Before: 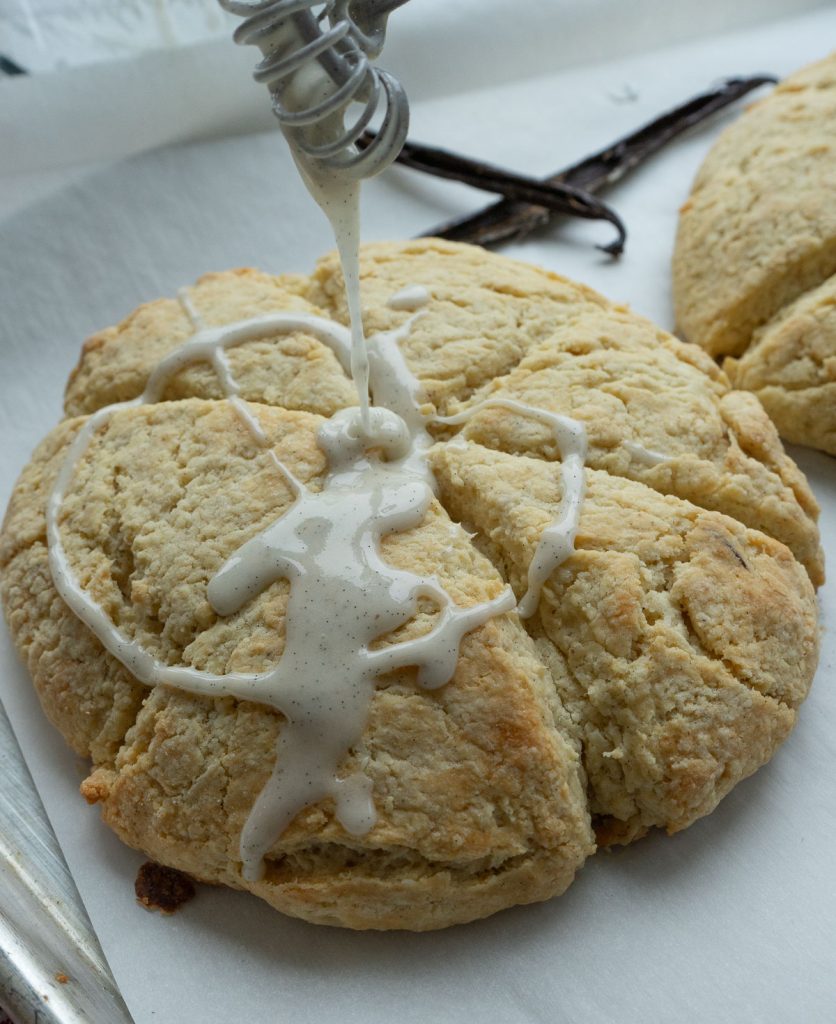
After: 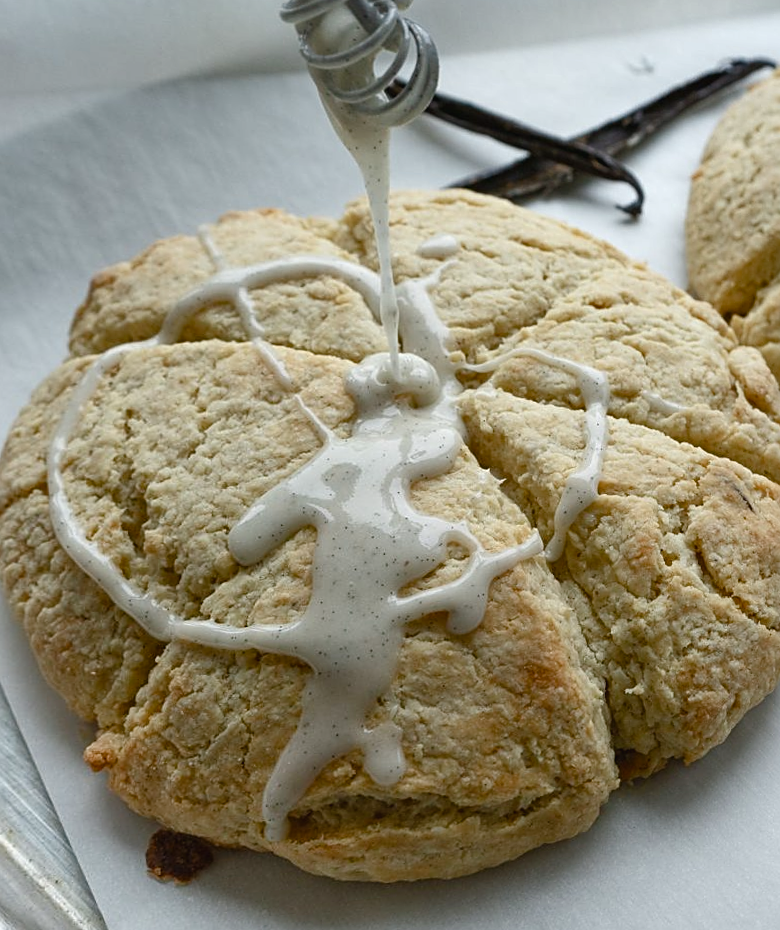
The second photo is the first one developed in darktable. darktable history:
crop and rotate: right 5.167%
color balance rgb: shadows lift › luminance -10%, shadows lift › chroma 1%, shadows lift › hue 113°, power › luminance -15%, highlights gain › chroma 0.2%, highlights gain › hue 333°, global offset › luminance 0.5%, perceptual saturation grading › global saturation 20%, perceptual saturation grading › highlights -50%, perceptual saturation grading › shadows 25%, contrast -10%
shadows and highlights: shadows 49, highlights -41, soften with gaussian
exposure: black level correction 0, exposure 0.5 EV, compensate highlight preservation false
rotate and perspective: rotation -0.013°, lens shift (vertical) -0.027, lens shift (horizontal) 0.178, crop left 0.016, crop right 0.989, crop top 0.082, crop bottom 0.918
sharpen: on, module defaults
